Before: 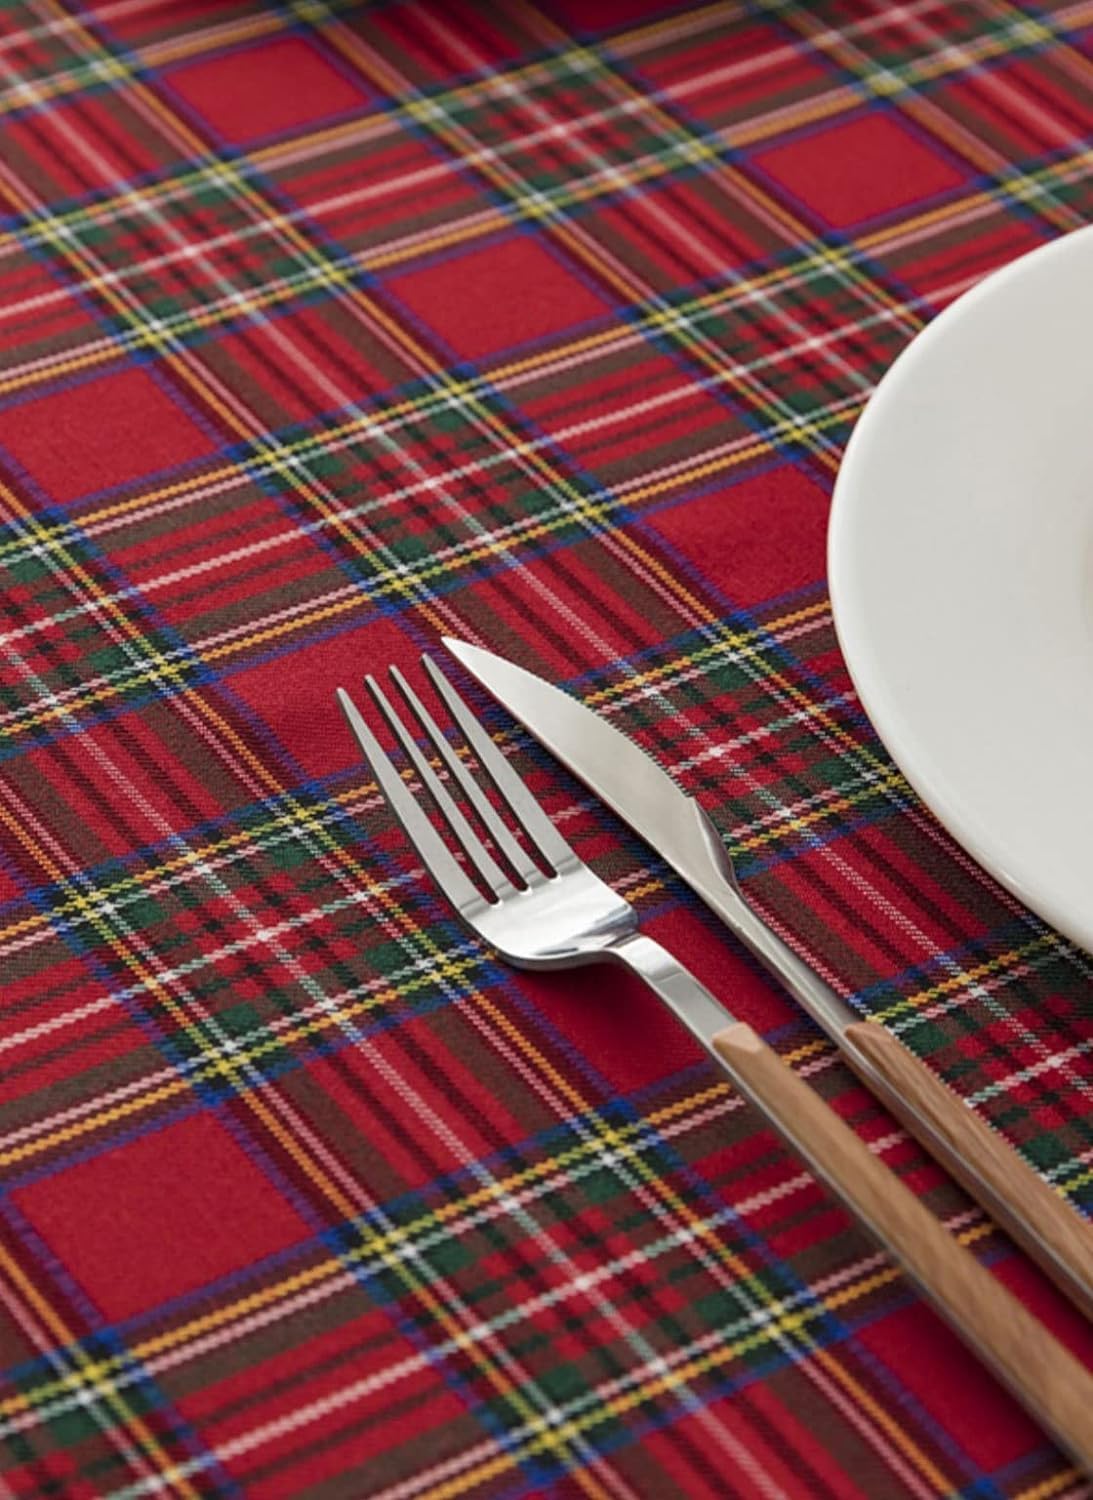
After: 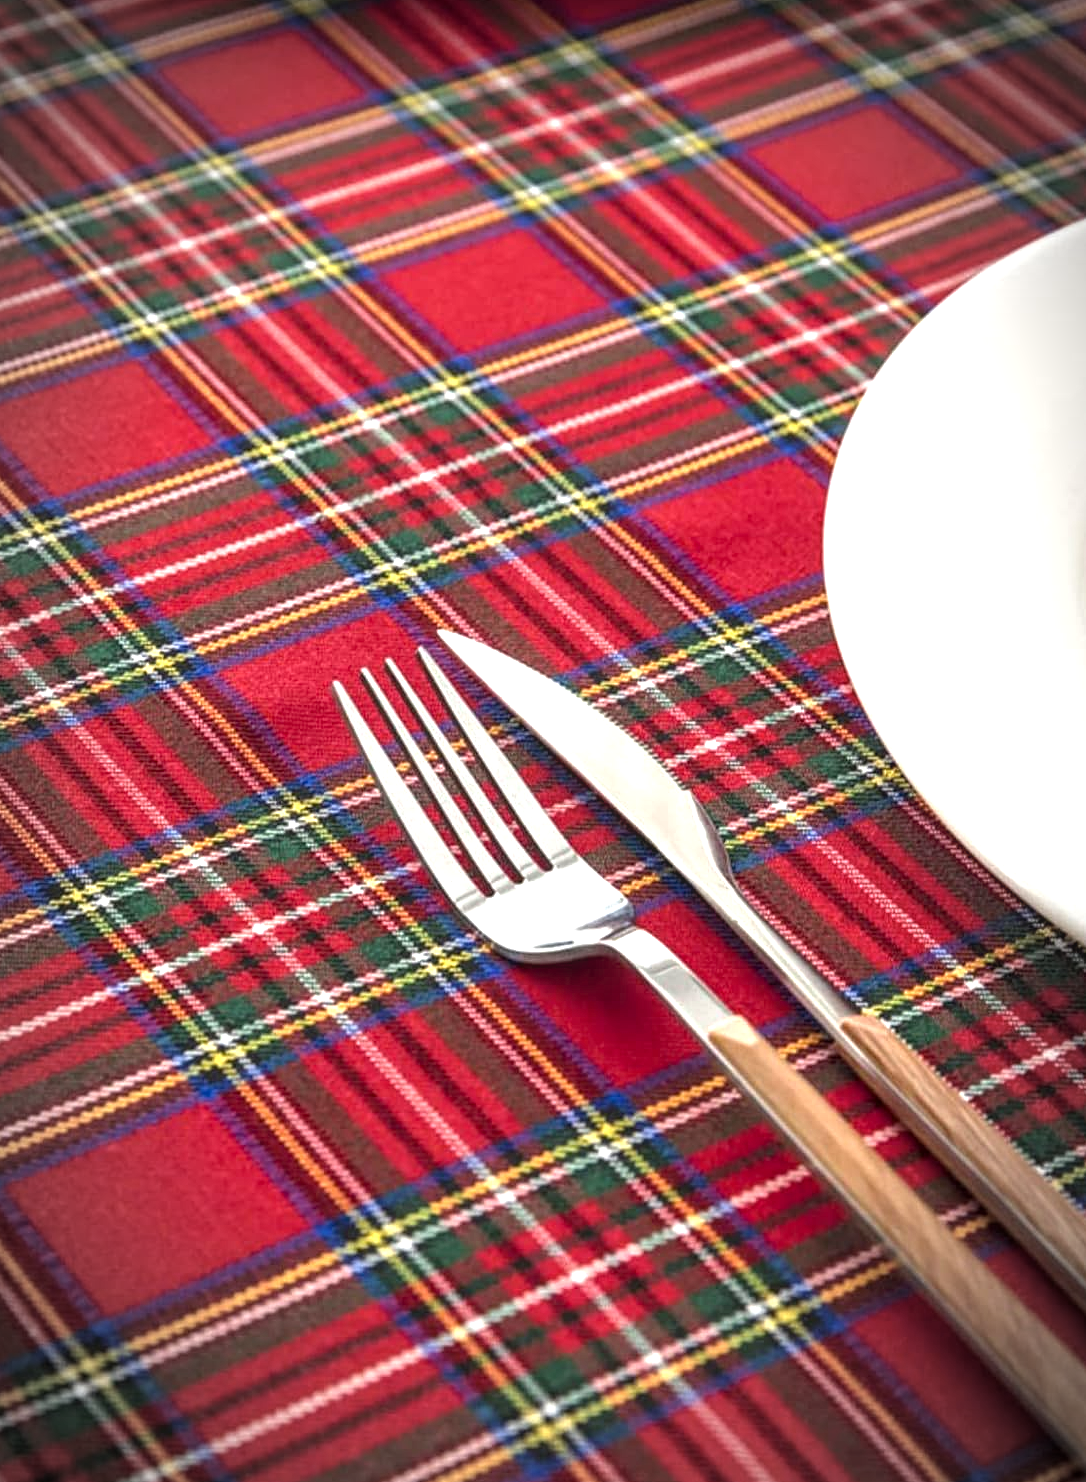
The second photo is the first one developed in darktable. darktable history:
local contrast: on, module defaults
exposure: black level correction 0.001, exposure 0.5 EV, compensate exposure bias true, compensate highlight preservation false
vignetting: brightness -0.721, saturation -0.482, automatic ratio true, unbound false
color balance rgb: perceptual saturation grading › global saturation 0.315%, perceptual brilliance grading › global brilliance 17.895%
crop: left 0.454%, top 0.511%, right 0.166%, bottom 0.634%
